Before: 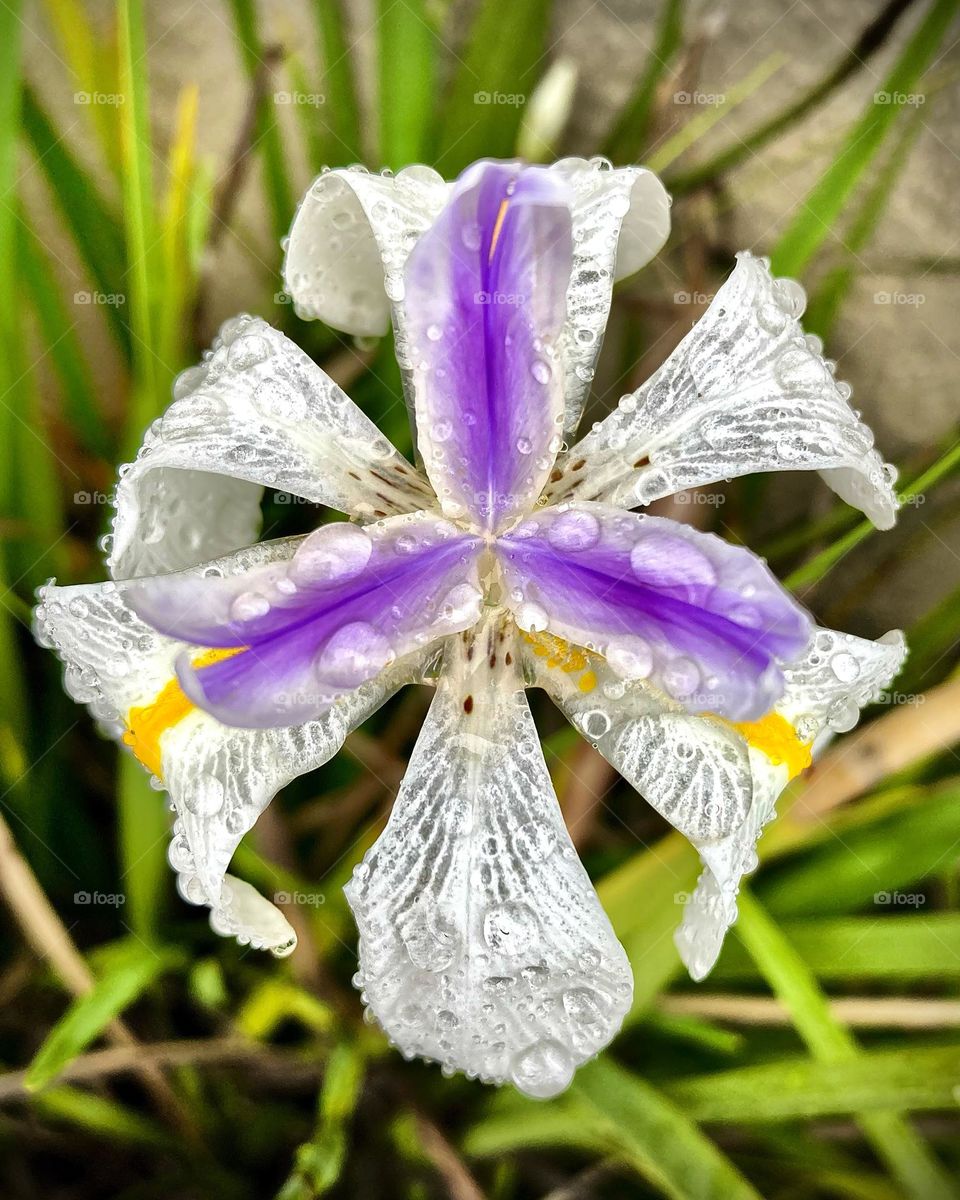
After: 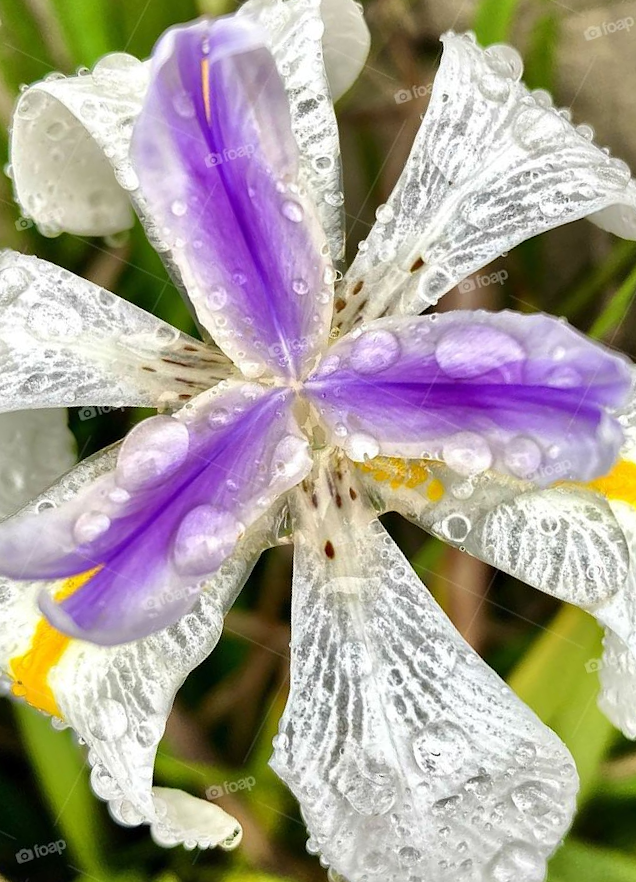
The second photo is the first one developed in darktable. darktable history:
crop and rotate: angle 18.51°, left 6.998%, right 3.863%, bottom 1.096%
